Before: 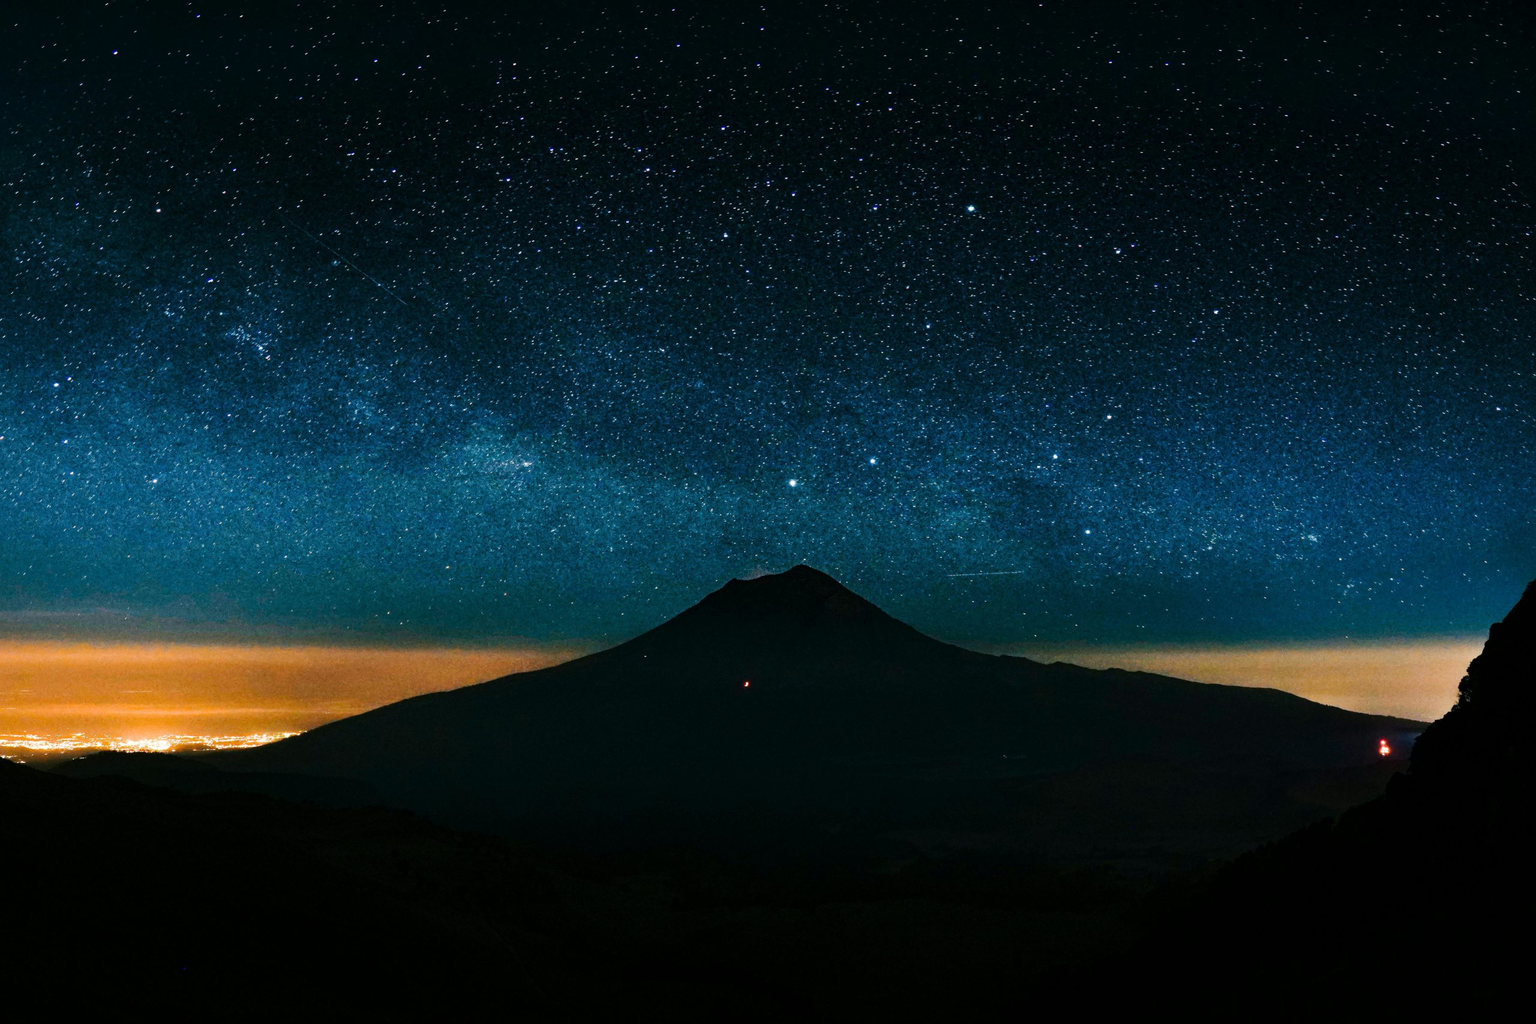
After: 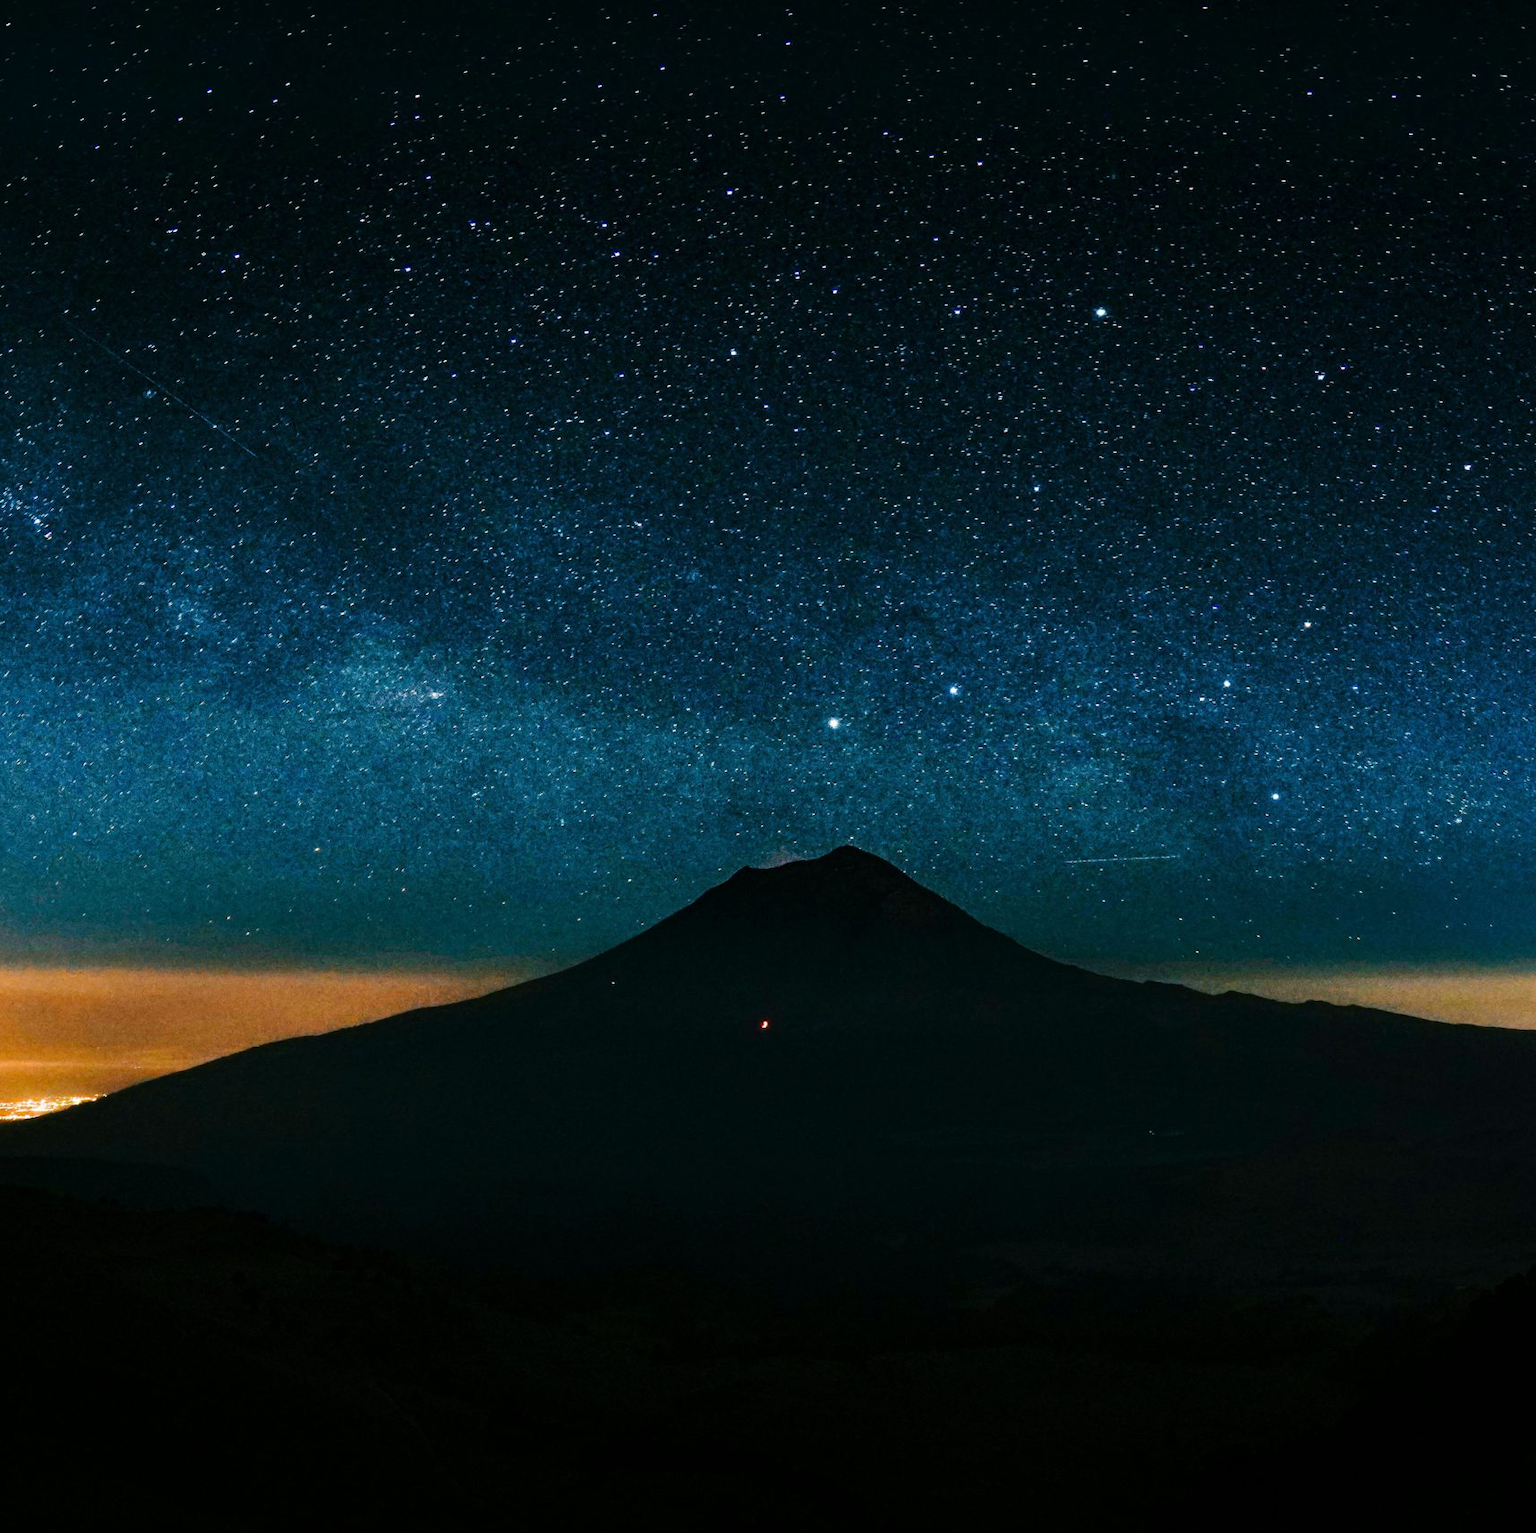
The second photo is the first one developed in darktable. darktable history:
crop and rotate: left 15.362%, right 17.812%
tone equalizer: on, module defaults
